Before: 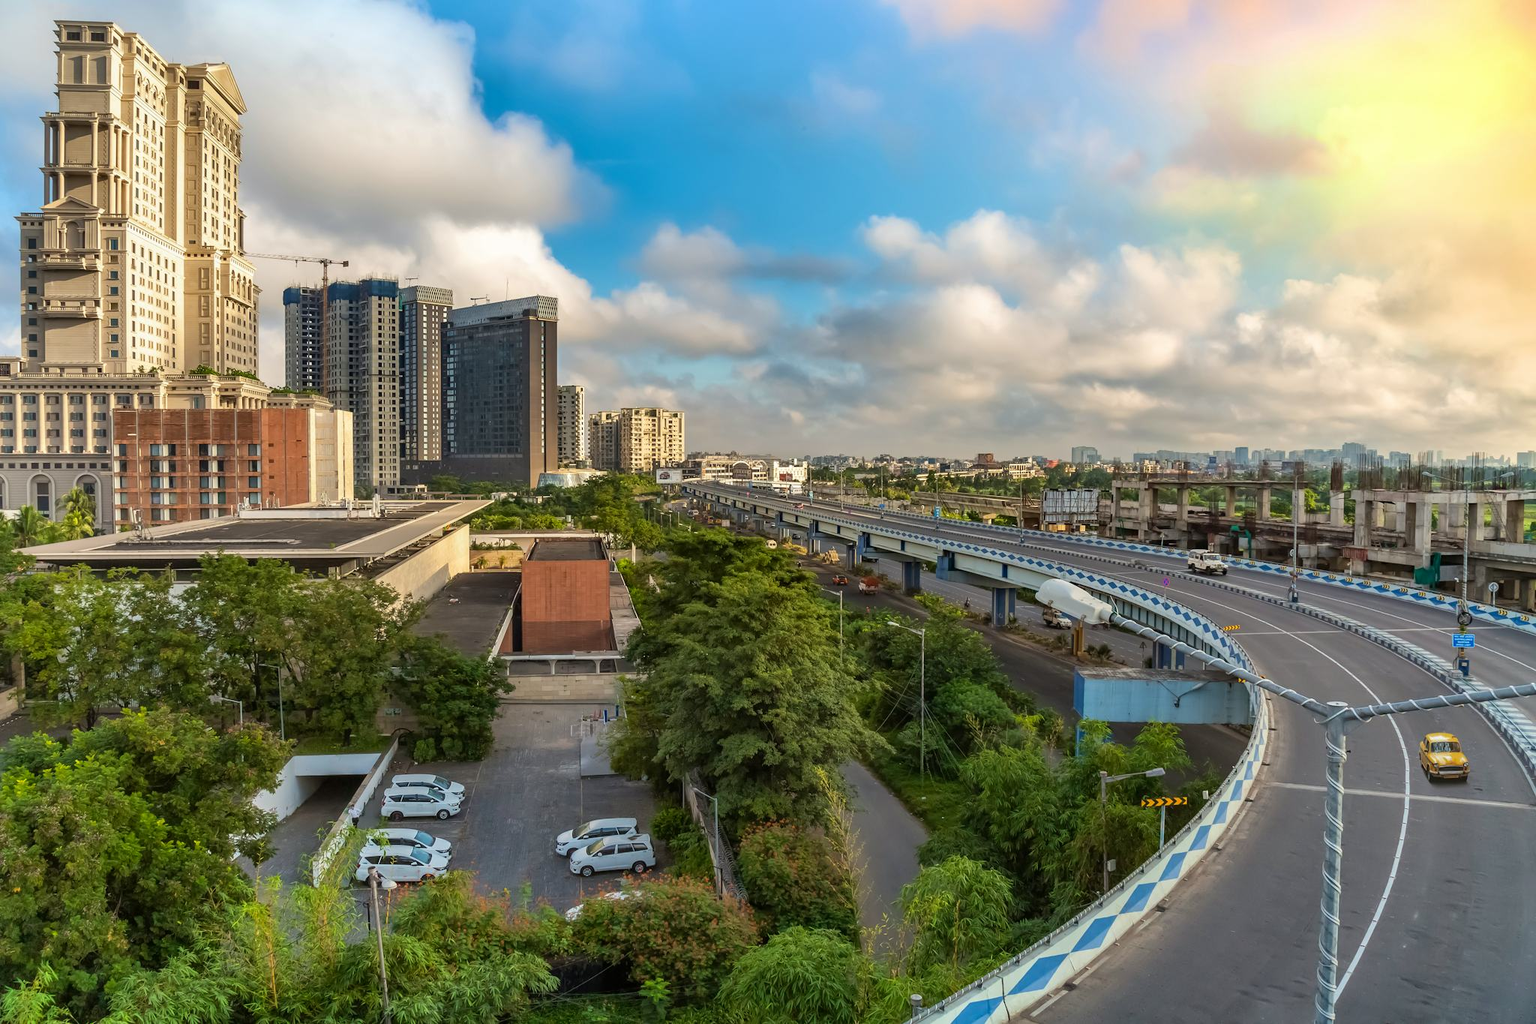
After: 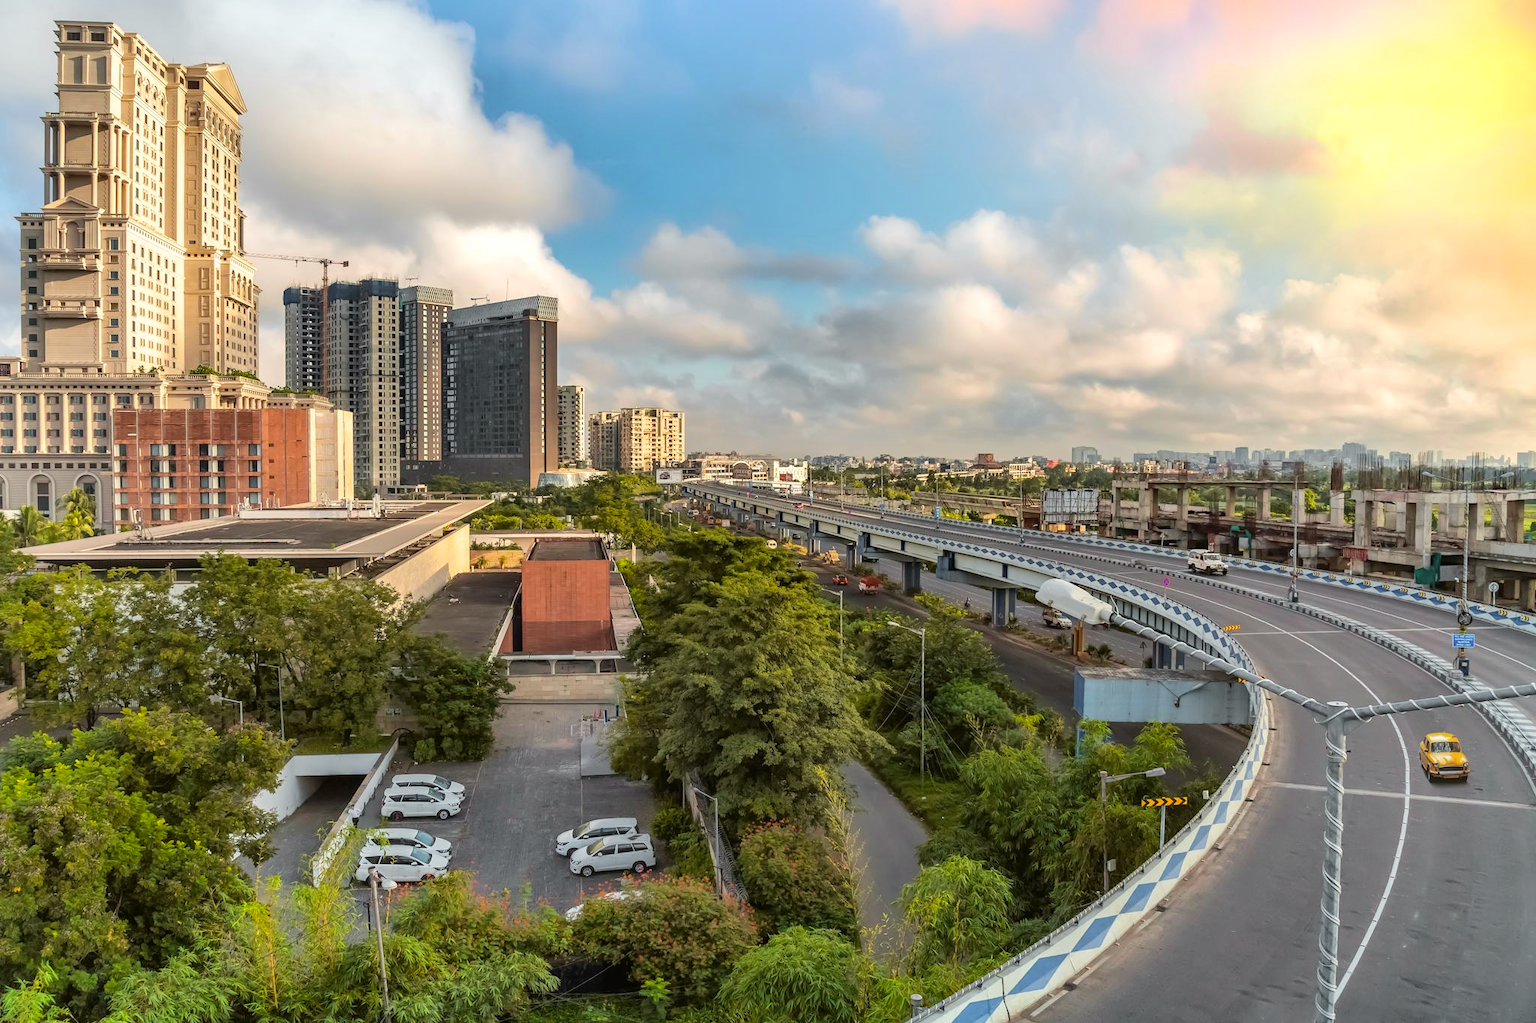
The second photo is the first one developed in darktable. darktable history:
exposure: exposure 0.2 EV, compensate highlight preservation false
tone curve: curves: ch0 [(0, 0.013) (0.036, 0.035) (0.274, 0.288) (0.504, 0.536) (0.844, 0.84) (1, 0.97)]; ch1 [(0, 0) (0.389, 0.403) (0.462, 0.48) (0.499, 0.5) (0.522, 0.534) (0.567, 0.588) (0.626, 0.645) (0.749, 0.781) (1, 1)]; ch2 [(0, 0) (0.457, 0.486) (0.5, 0.501) (0.533, 0.539) (0.599, 0.6) (0.704, 0.732) (1, 1)], color space Lab, independent channels, preserve colors none
